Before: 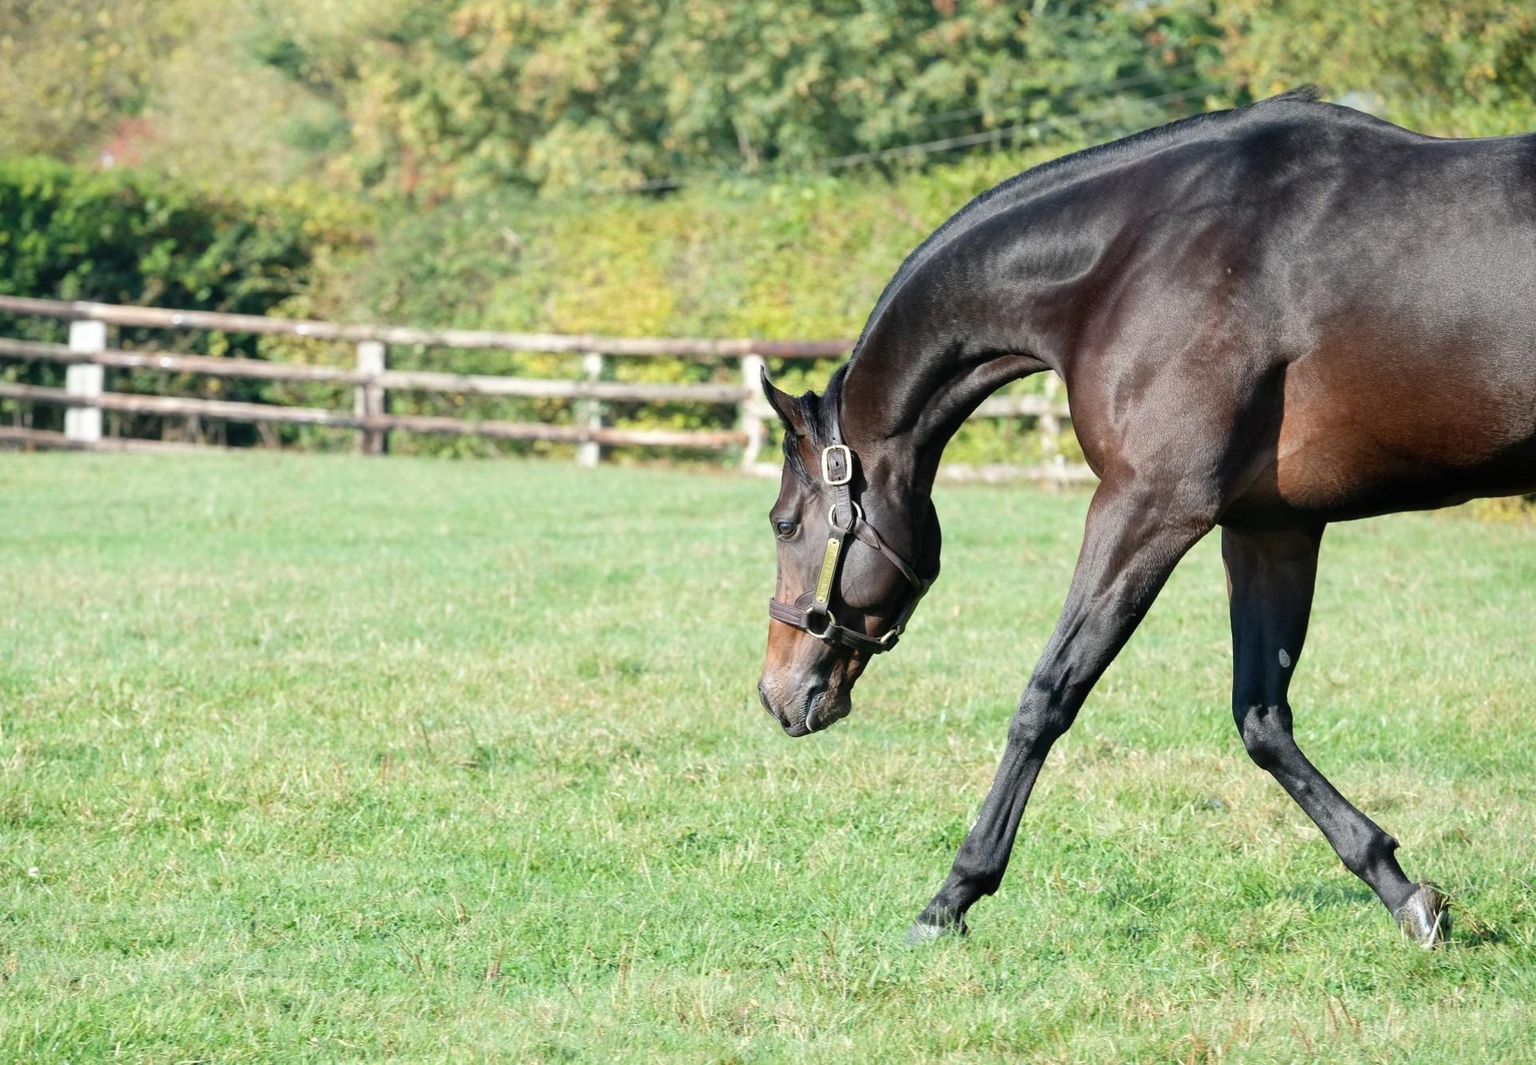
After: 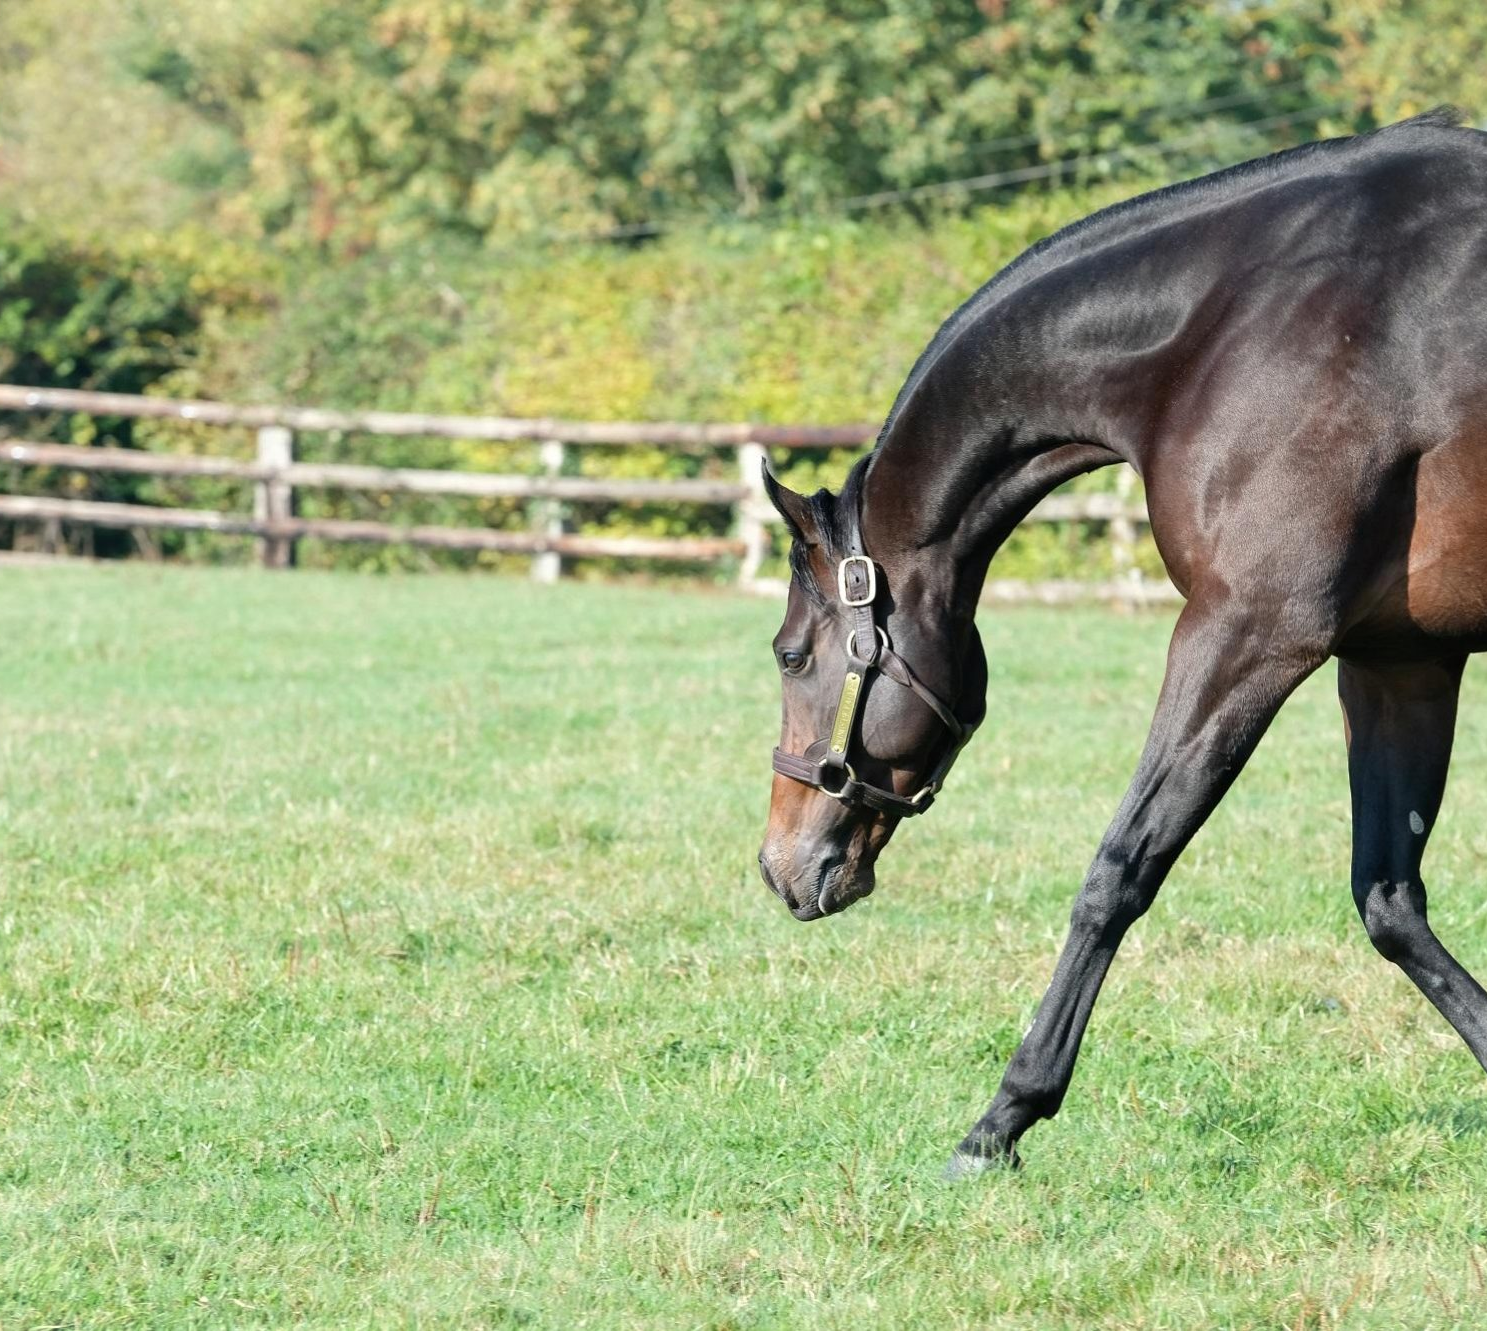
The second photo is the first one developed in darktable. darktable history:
crop: left 9.88%, right 12.664%
vignetting: fall-off start 100%, brightness 0.05, saturation 0
